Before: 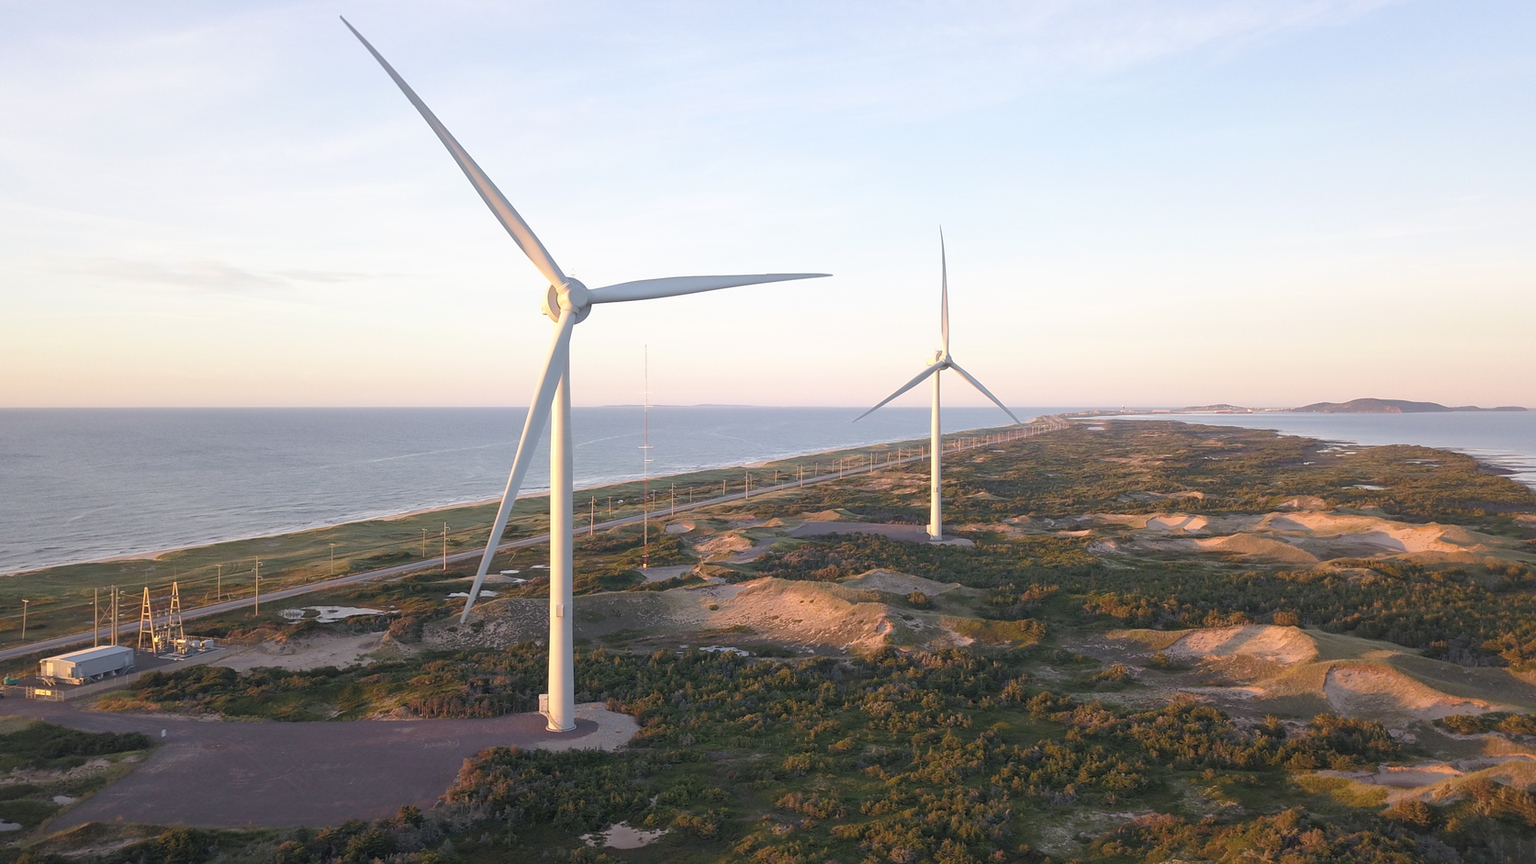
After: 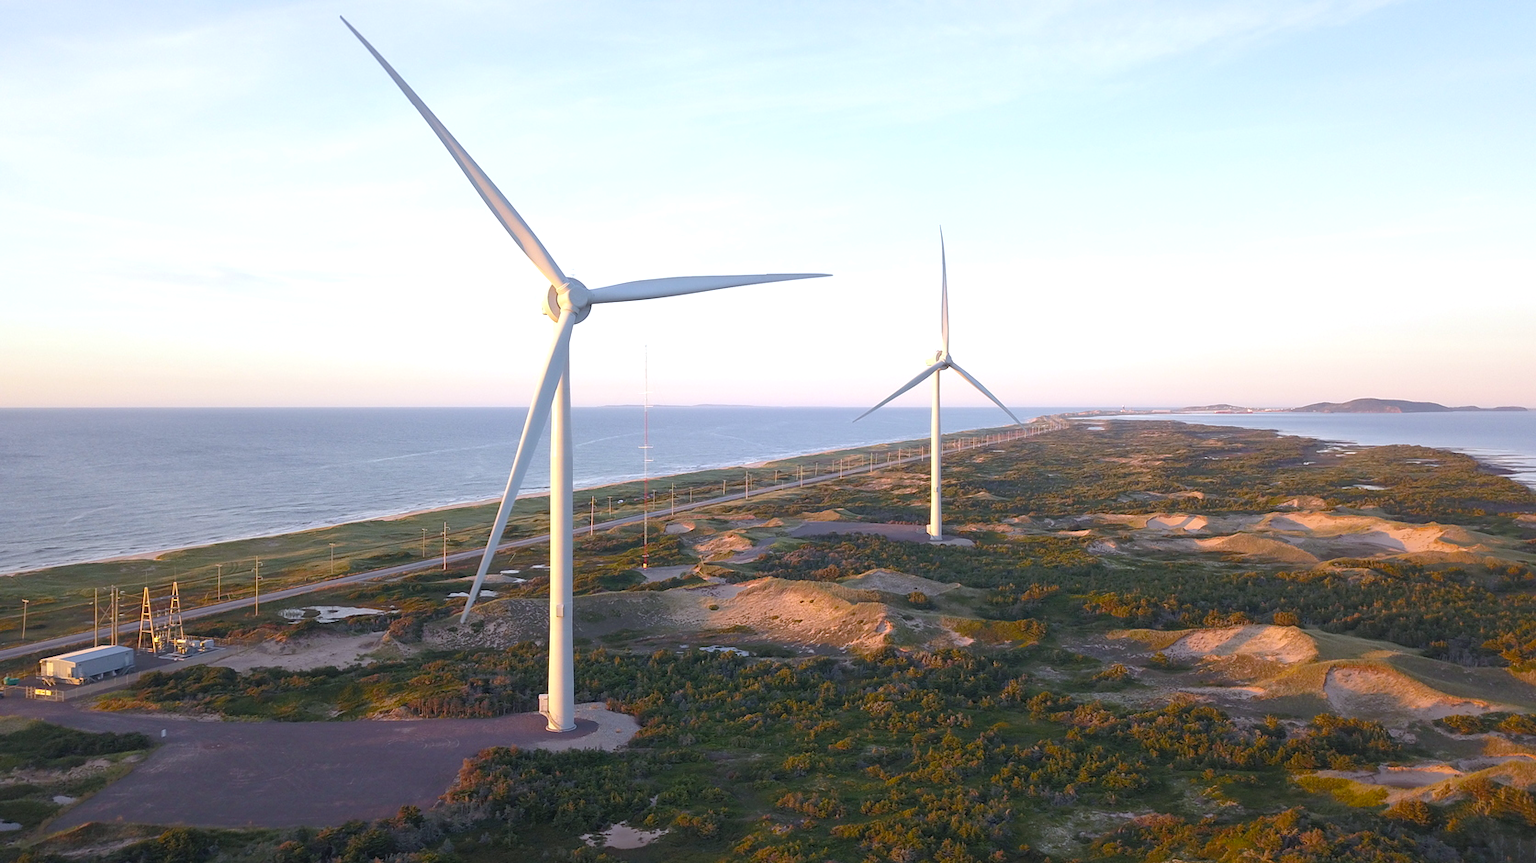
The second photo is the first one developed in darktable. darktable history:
white balance: red 0.967, blue 1.049
color balance rgb: linear chroma grading › shadows 16%, perceptual saturation grading › global saturation 8%, perceptual saturation grading › shadows 4%, perceptual brilliance grading › global brilliance 2%, perceptual brilliance grading › highlights 8%, perceptual brilliance grading › shadows -4%, global vibrance 16%, saturation formula JzAzBz (2021)
